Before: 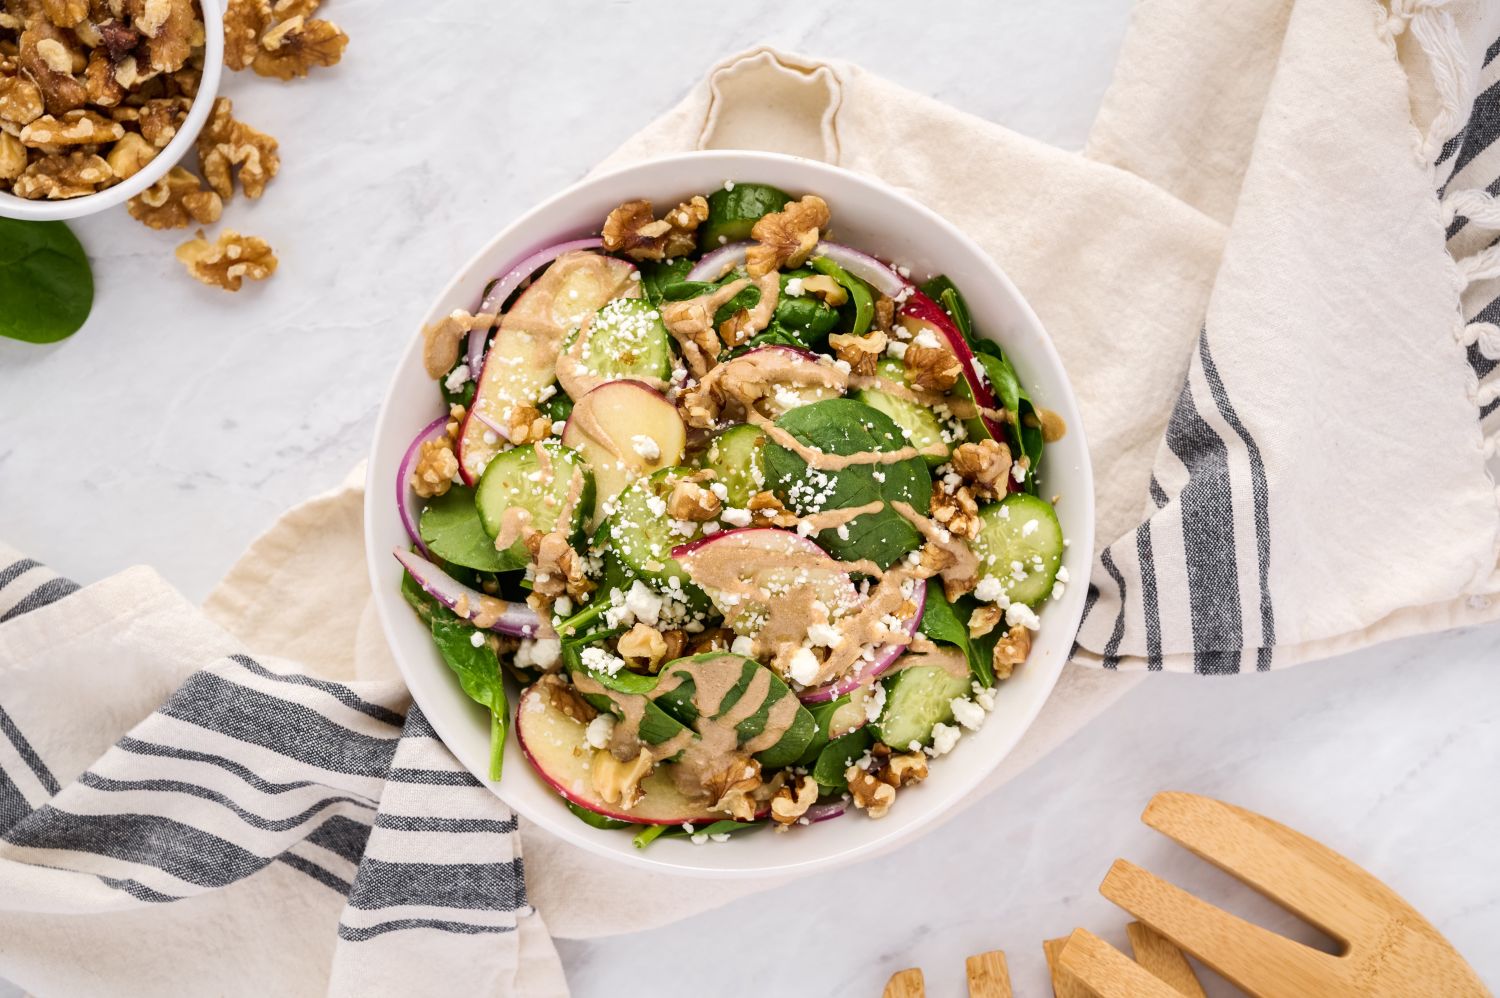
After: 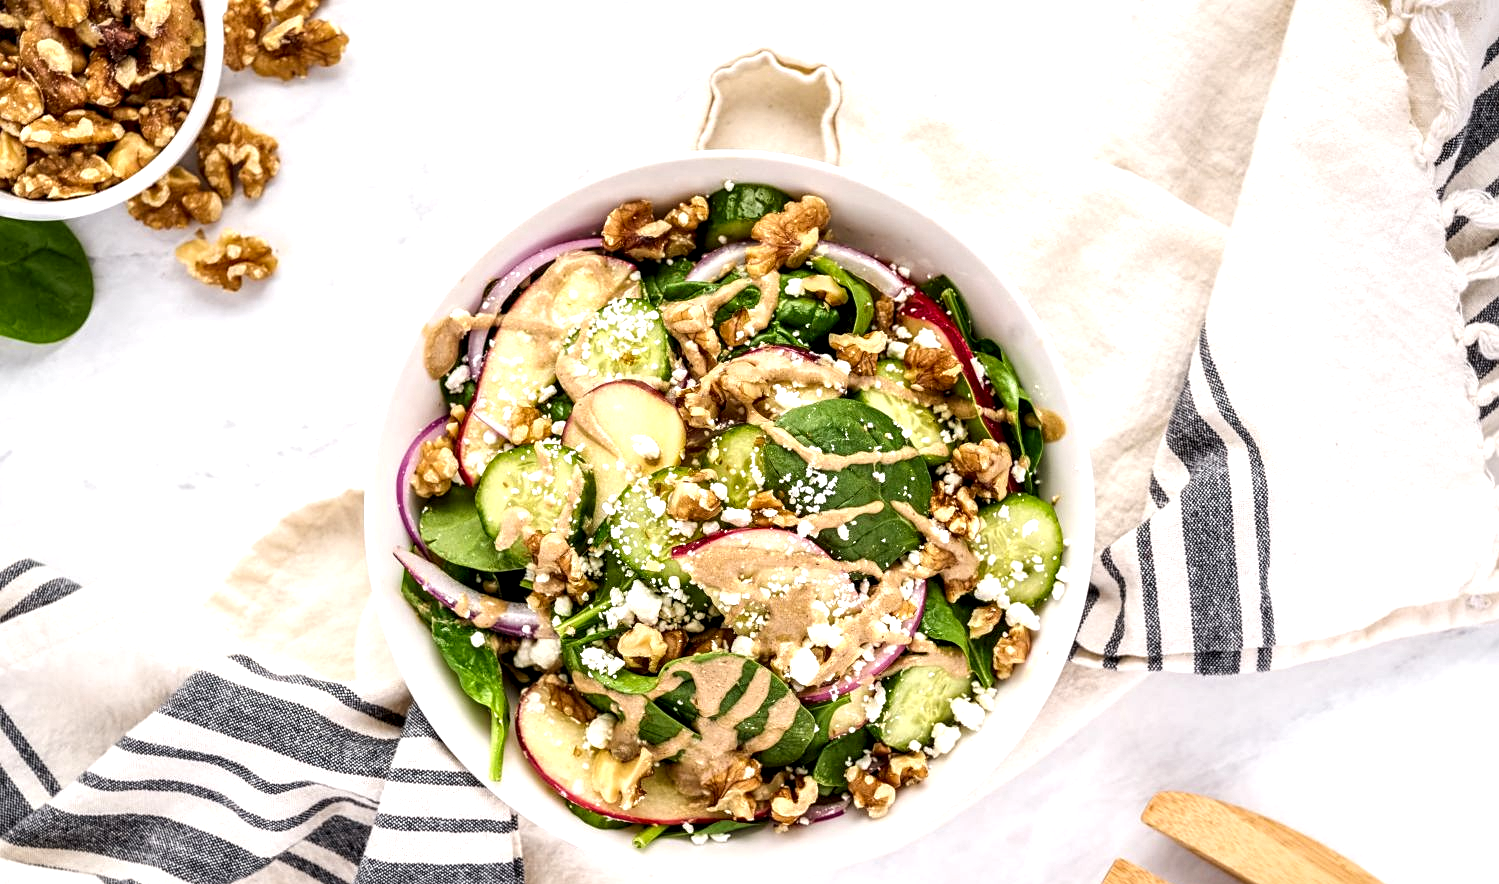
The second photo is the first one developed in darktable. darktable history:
sharpen: amount 0.215
local contrast: highlights 60%, shadows 59%, detail 160%
exposure: black level correction 0.001, exposure 0.498 EV, compensate exposure bias true, compensate highlight preservation false
crop and rotate: top 0%, bottom 11.341%
